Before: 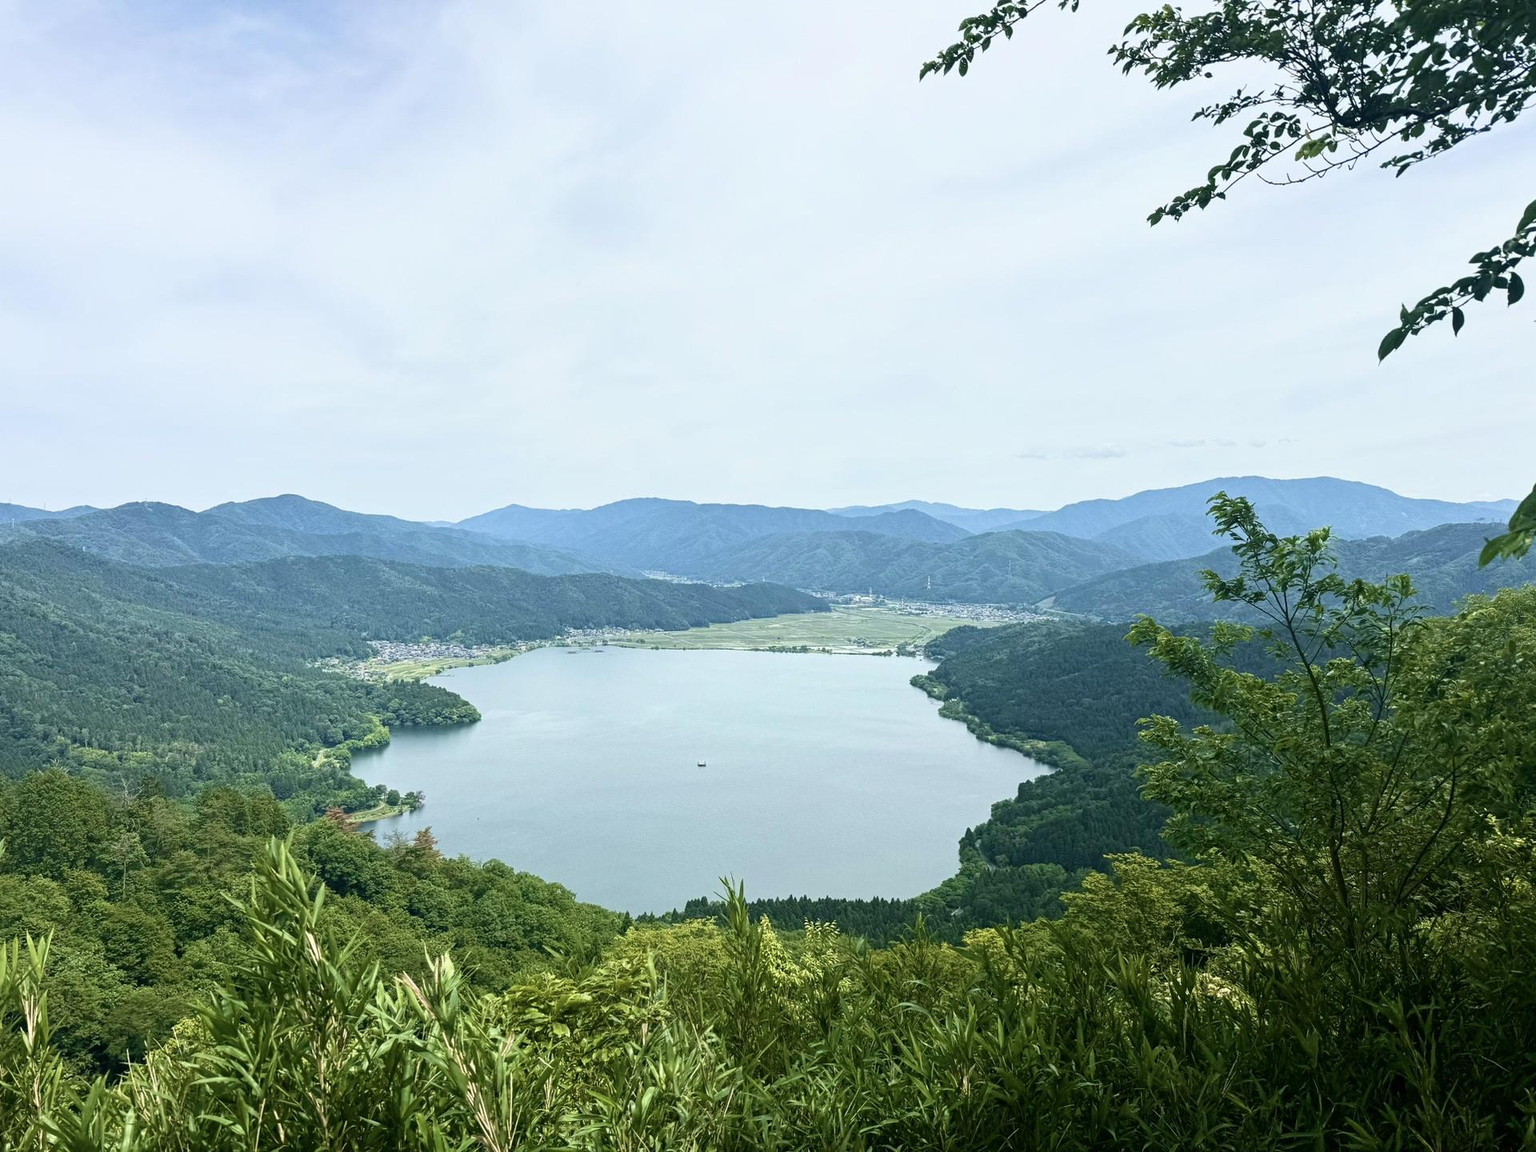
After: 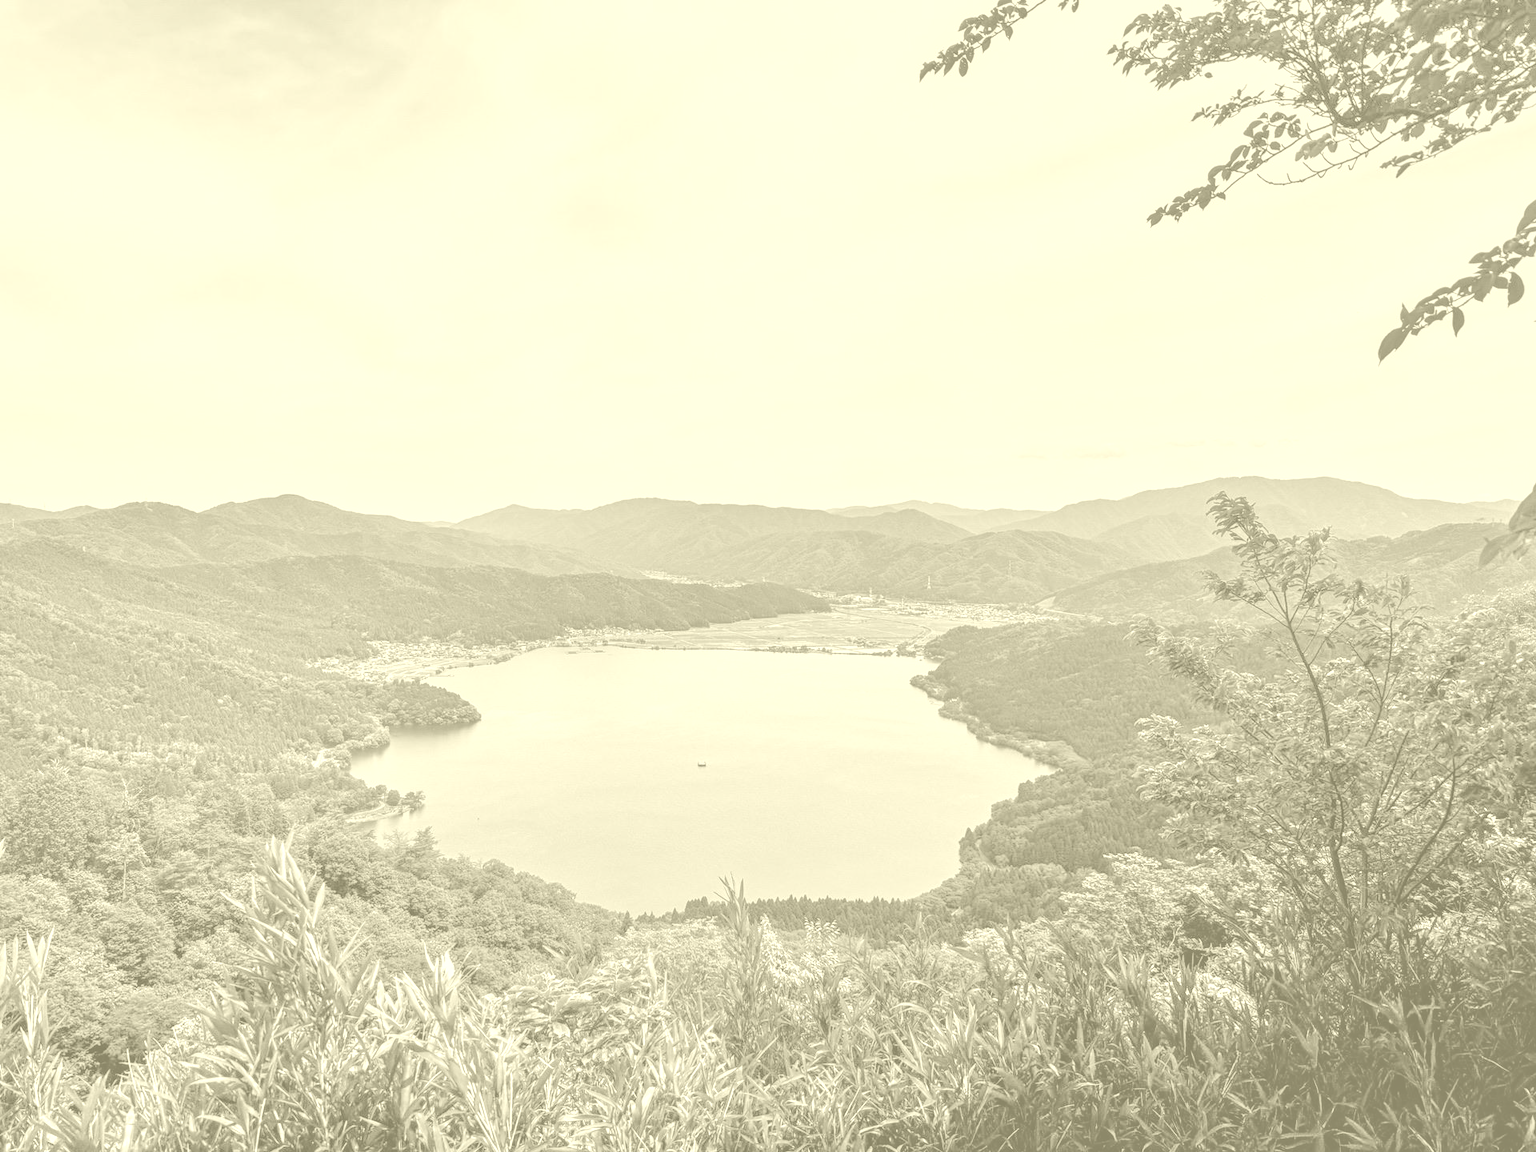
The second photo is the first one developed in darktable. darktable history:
shadows and highlights: radius 125.46, shadows 30.51, highlights -30.51, low approximation 0.01, soften with gaussian
tone equalizer: -7 EV 0.15 EV, -6 EV 0.6 EV, -5 EV 1.15 EV, -4 EV 1.33 EV, -3 EV 1.15 EV, -2 EV 0.6 EV, -1 EV 0.15 EV, mask exposure compensation -0.5 EV
colorize: hue 43.2°, saturation 40%, version 1
local contrast: detail 130%
exposure: black level correction 0.001, exposure -0.125 EV, compensate exposure bias true, compensate highlight preservation false
